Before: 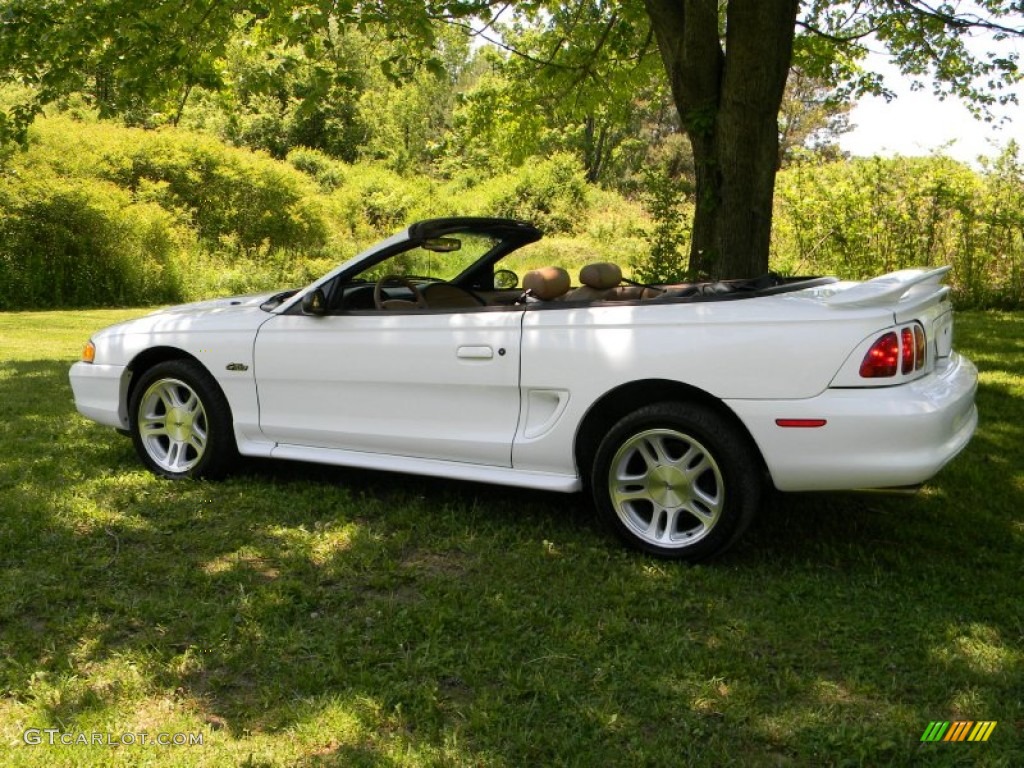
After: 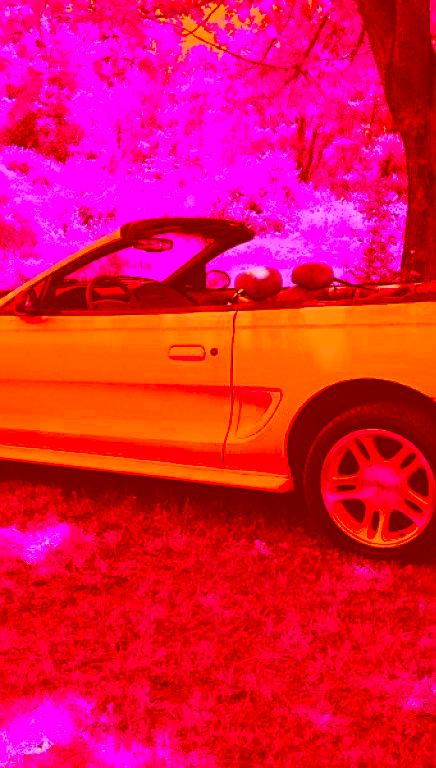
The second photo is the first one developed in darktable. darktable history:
color correction: highlights a* -39.25, highlights b* -39.61, shadows a* -39.5, shadows b* -39.53, saturation -3
base curve: curves: ch0 [(0, 0) (0.088, 0.125) (0.176, 0.251) (0.354, 0.501) (0.613, 0.749) (1, 0.877)]
crop: left 28.155%, right 29.262%
sharpen: on, module defaults
velvia: strength 37.04%
local contrast: mode bilateral grid, contrast 100, coarseness 100, detail 108%, midtone range 0.2
